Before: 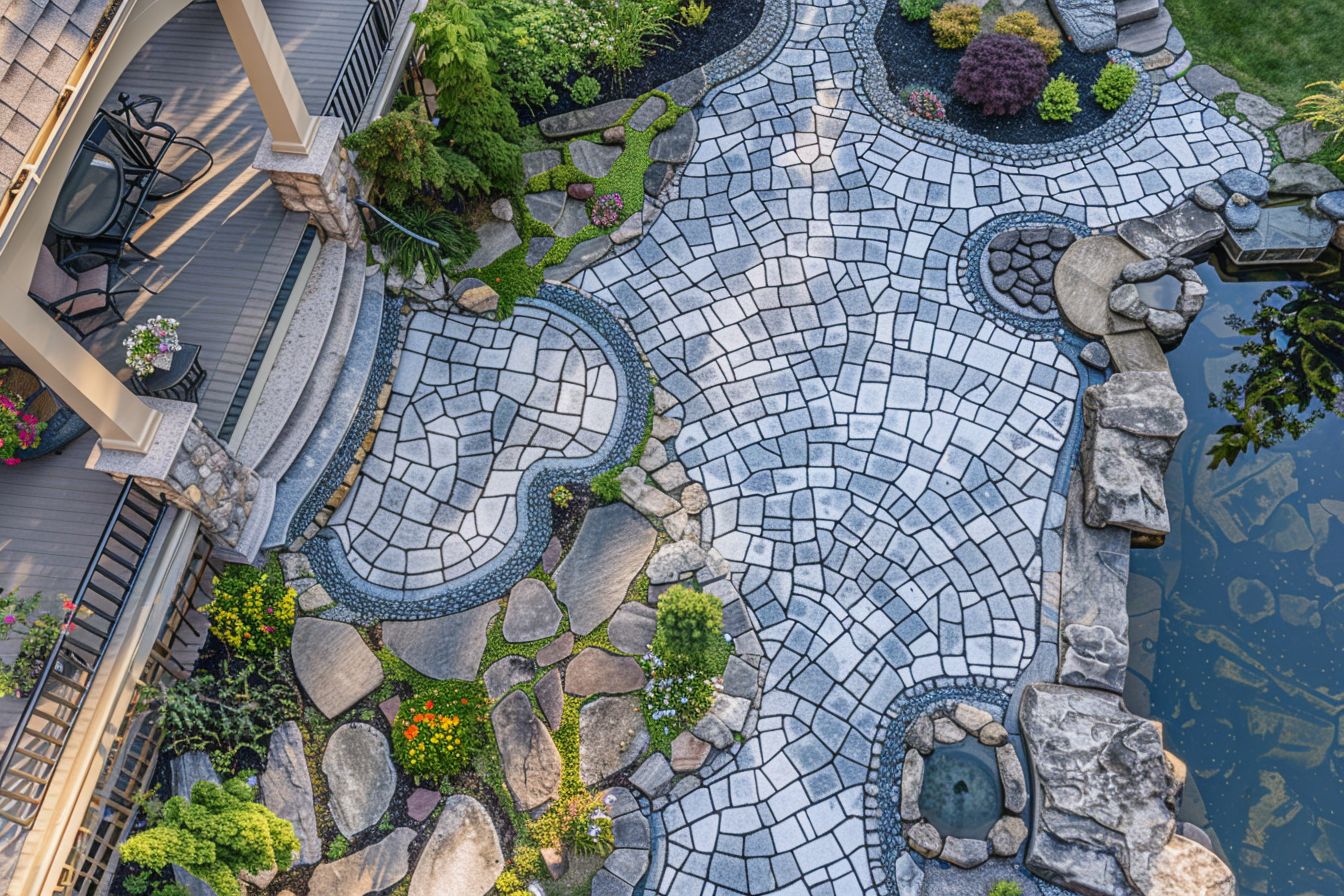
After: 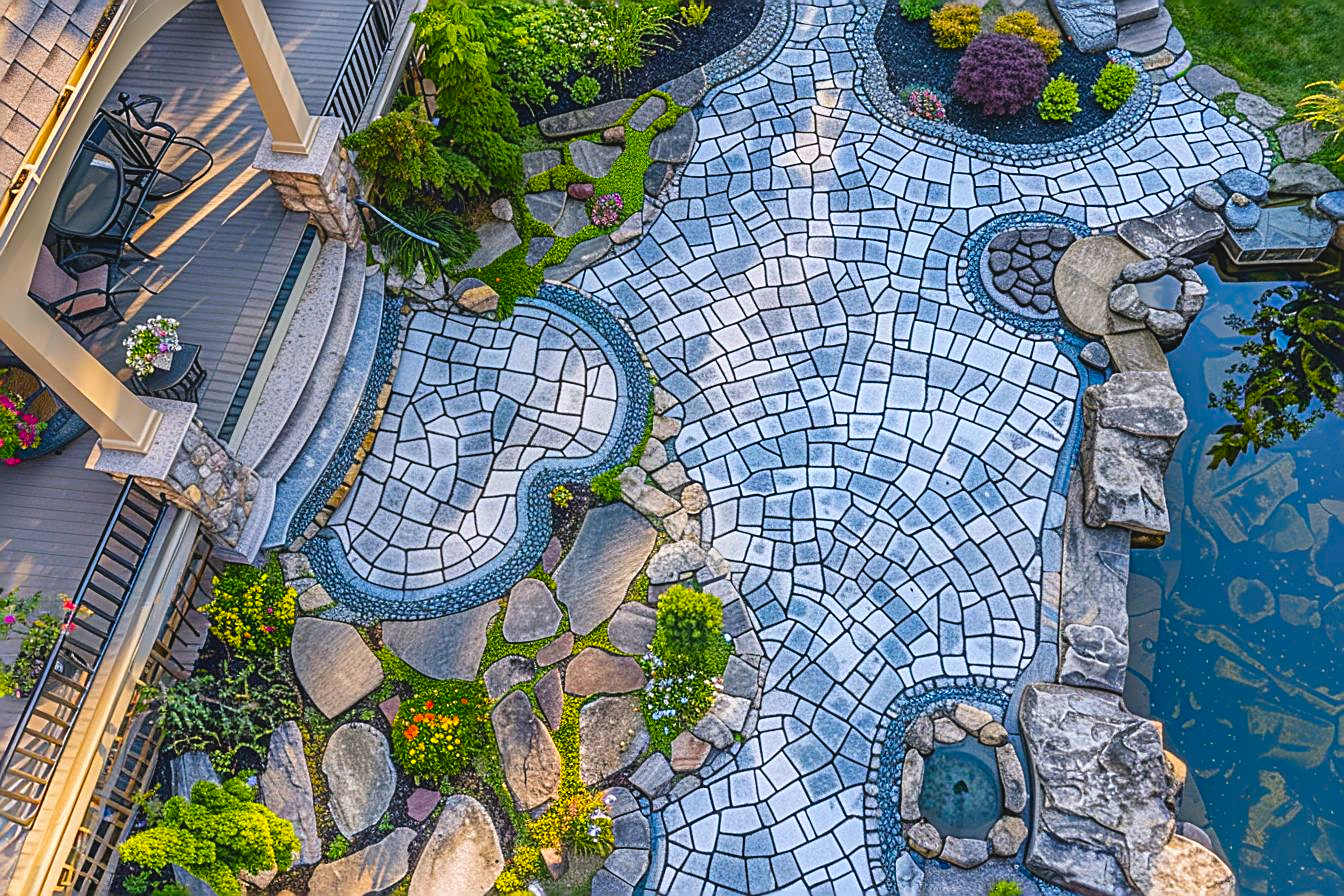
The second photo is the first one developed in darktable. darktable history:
sharpen: amount 0.749
color balance rgb: global offset › luminance 0.494%, perceptual saturation grading › global saturation 29.403%, global vibrance 40.69%
